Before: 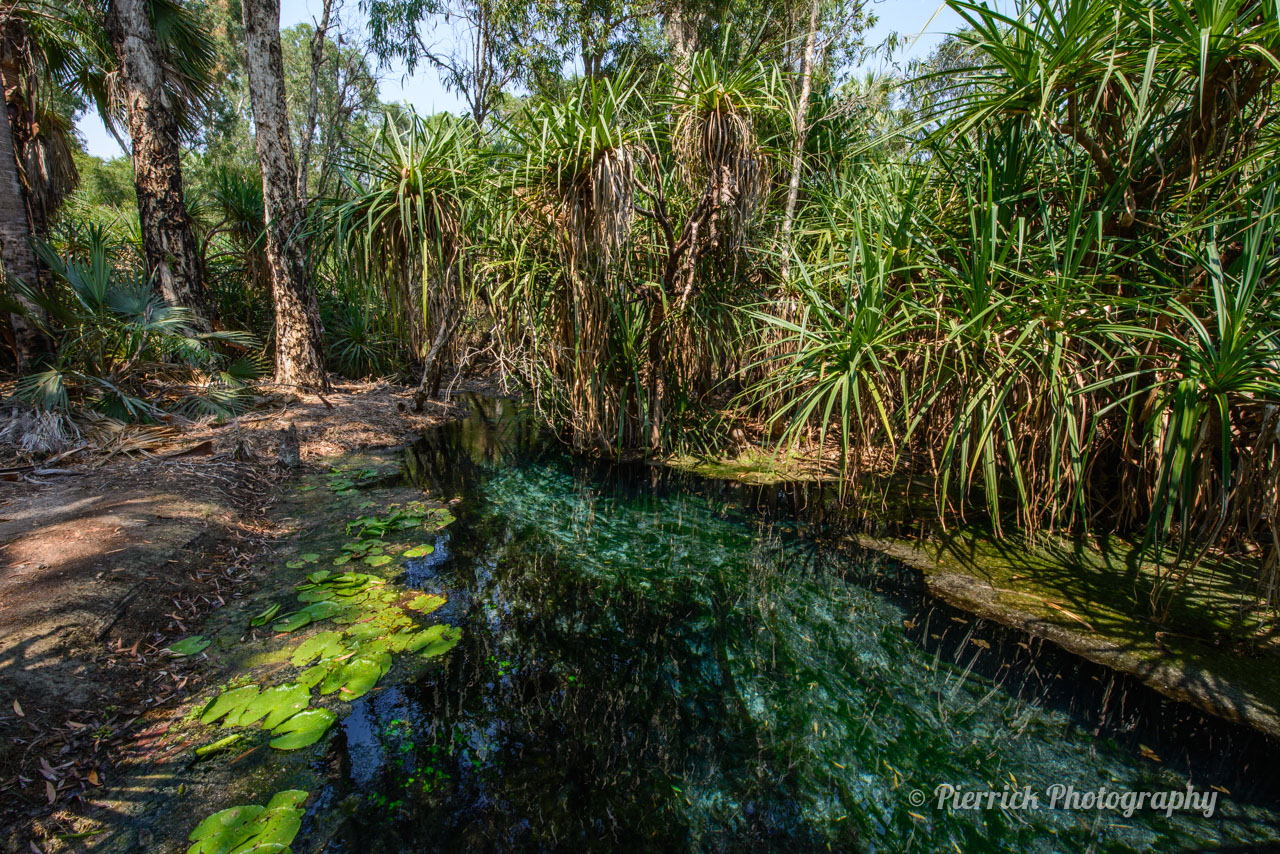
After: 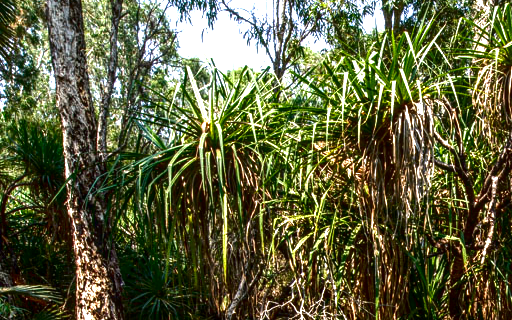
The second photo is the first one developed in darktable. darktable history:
contrast brightness saturation: brightness -0.52
local contrast: on, module defaults
crop: left 15.637%, top 5.425%, right 44.06%, bottom 56.651%
exposure: black level correction 0, exposure 1.104 EV, compensate exposure bias true, compensate highlight preservation false
